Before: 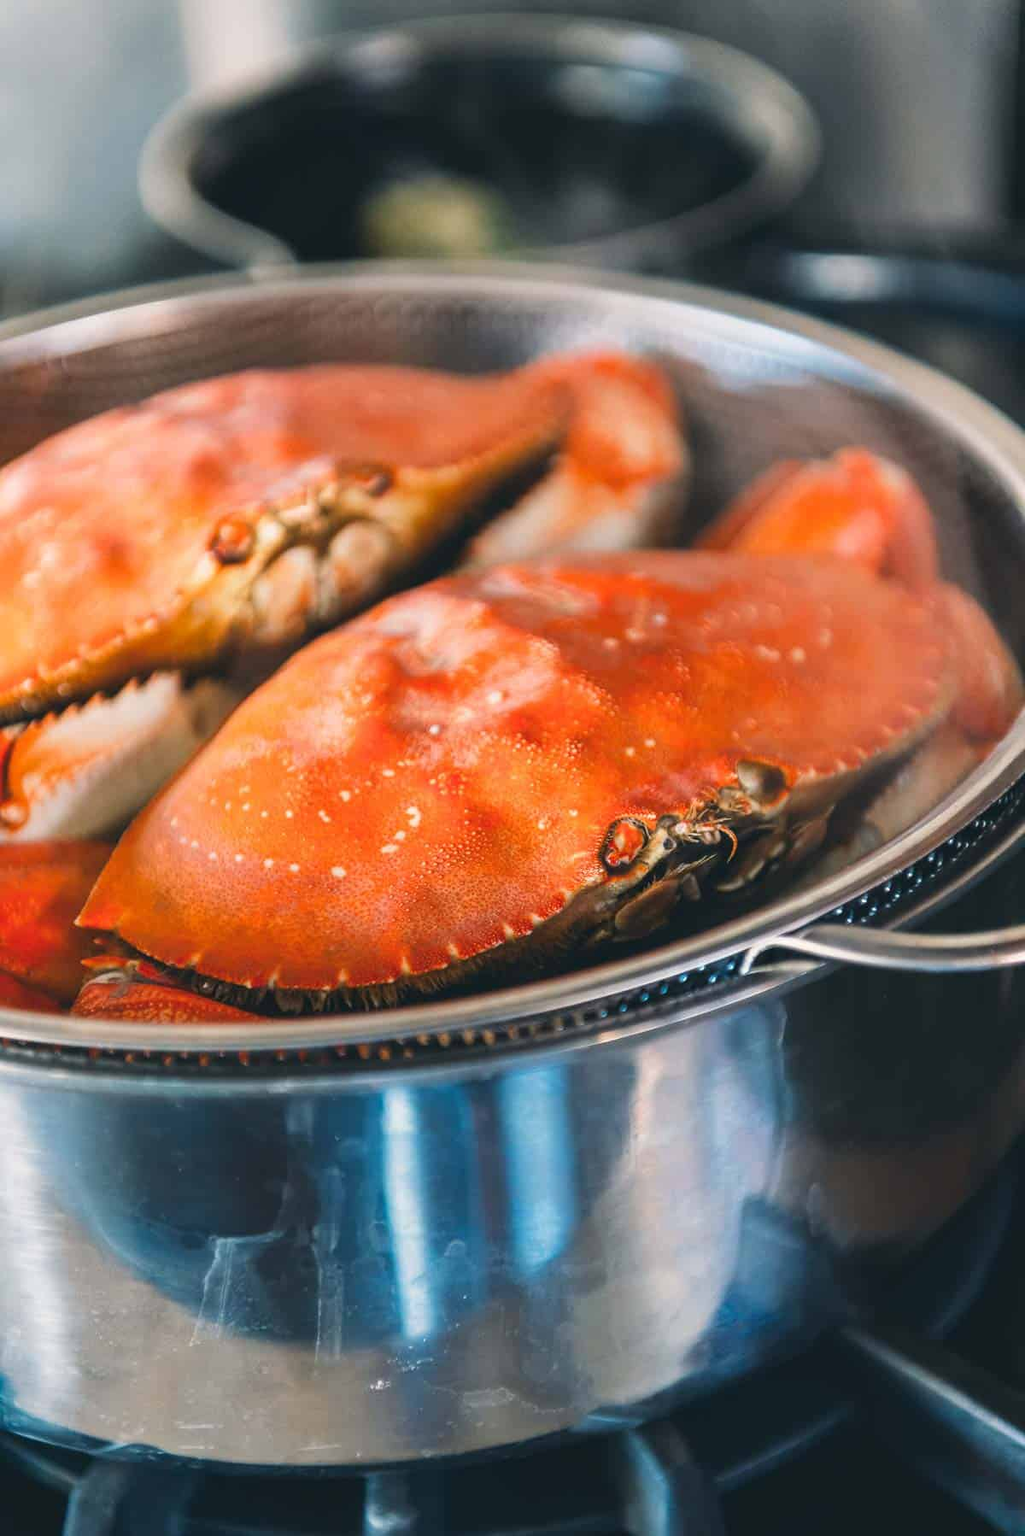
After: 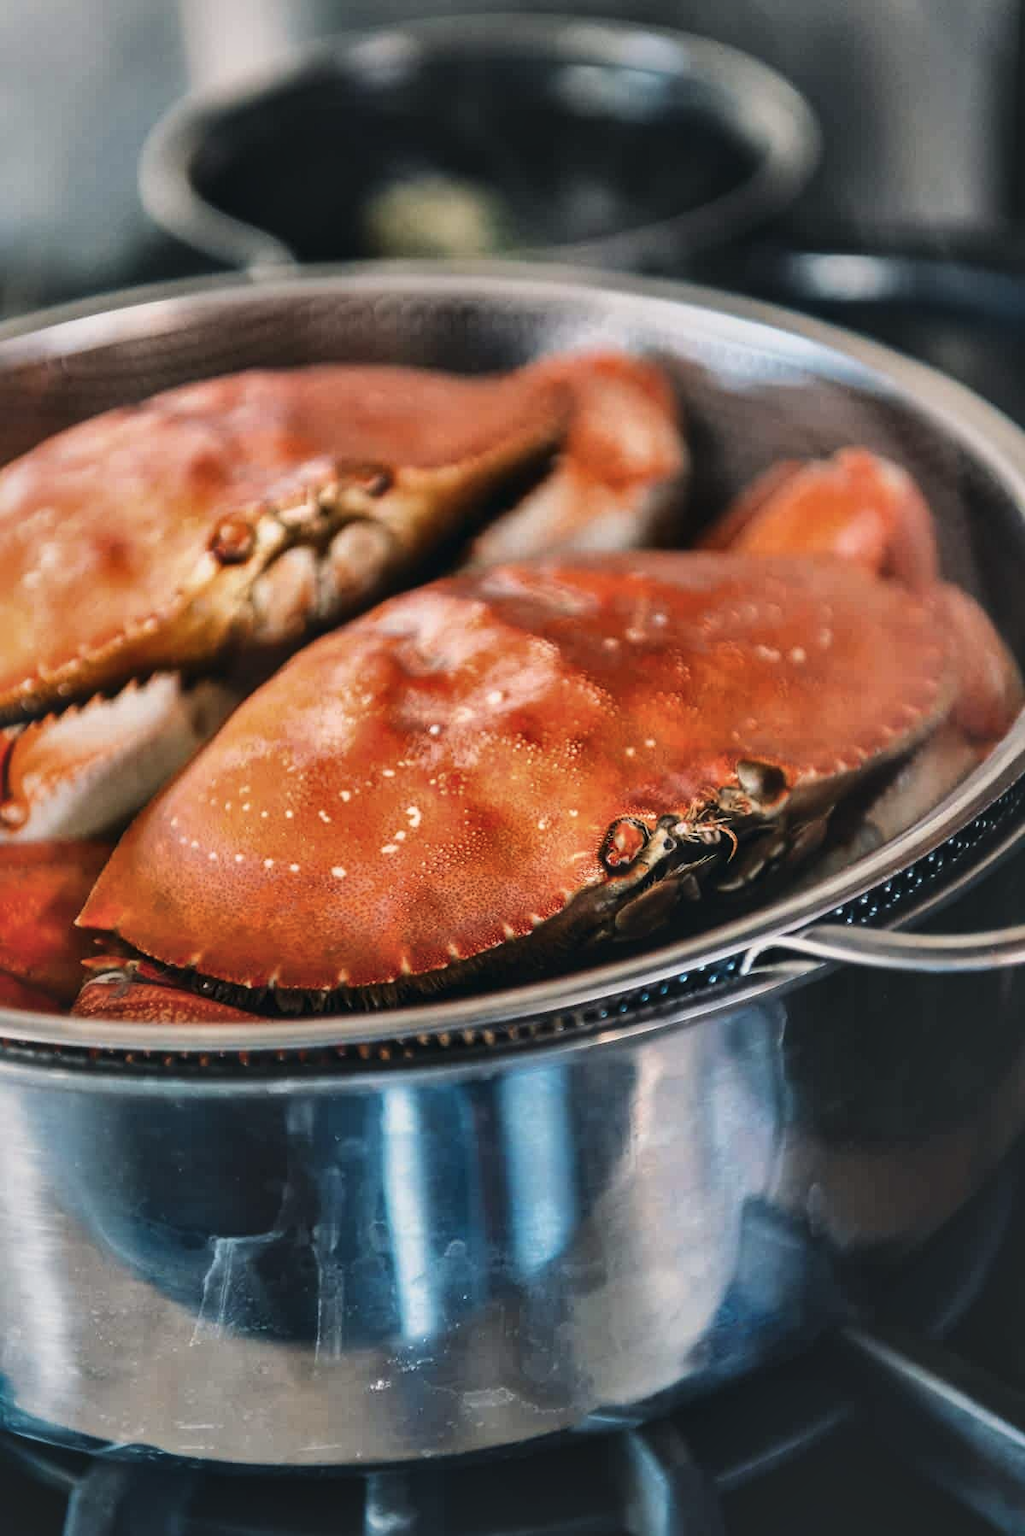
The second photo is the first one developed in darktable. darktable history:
exposure: black level correction -0.015, exposure -0.537 EV, compensate highlight preservation false
contrast brightness saturation: saturation -0.06
local contrast: mode bilateral grid, contrast 71, coarseness 74, detail 181%, midtone range 0.2
